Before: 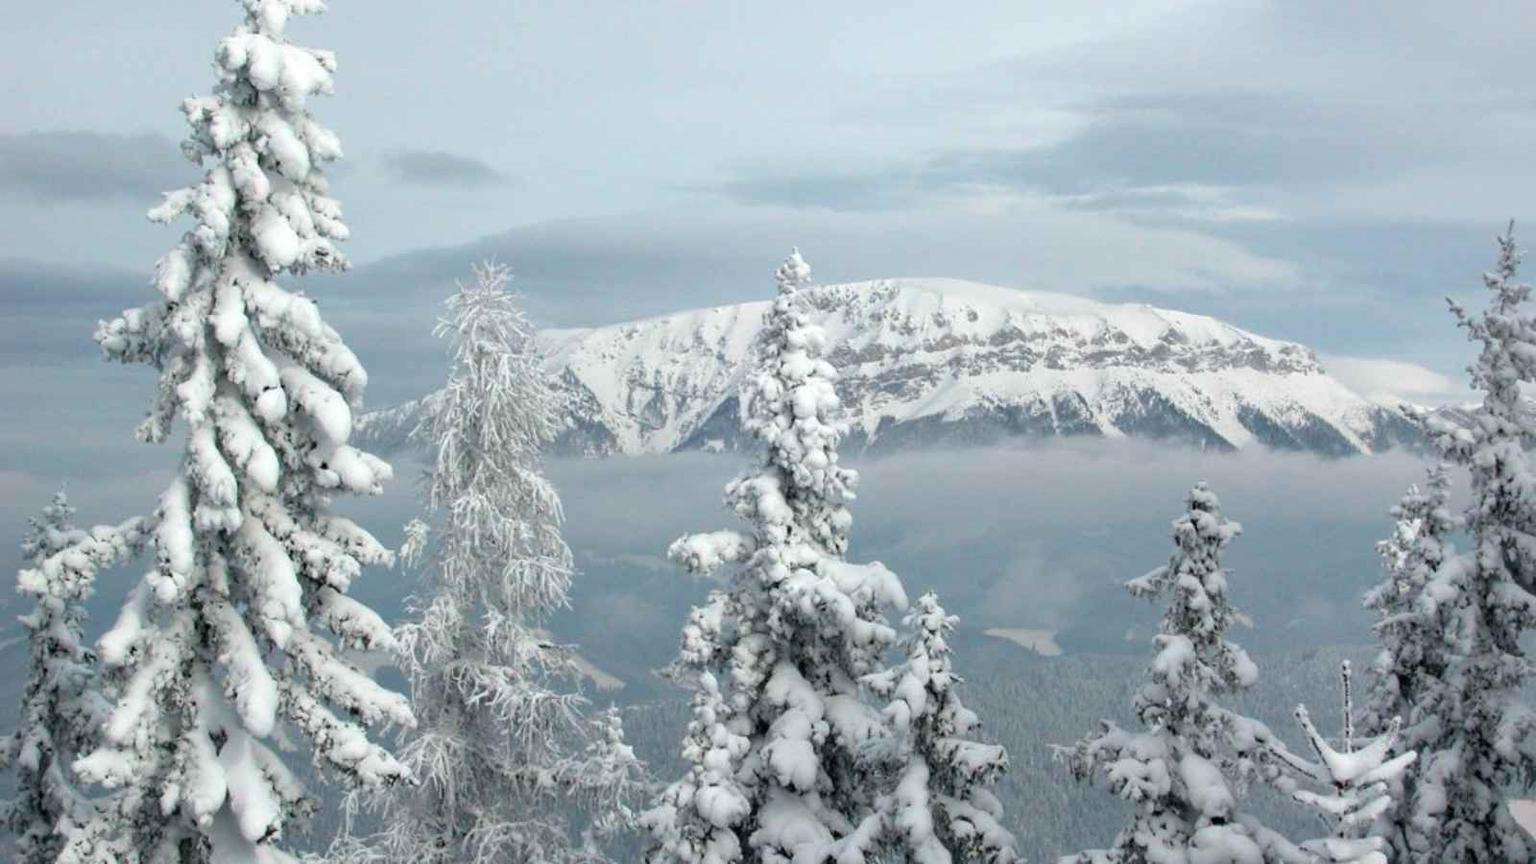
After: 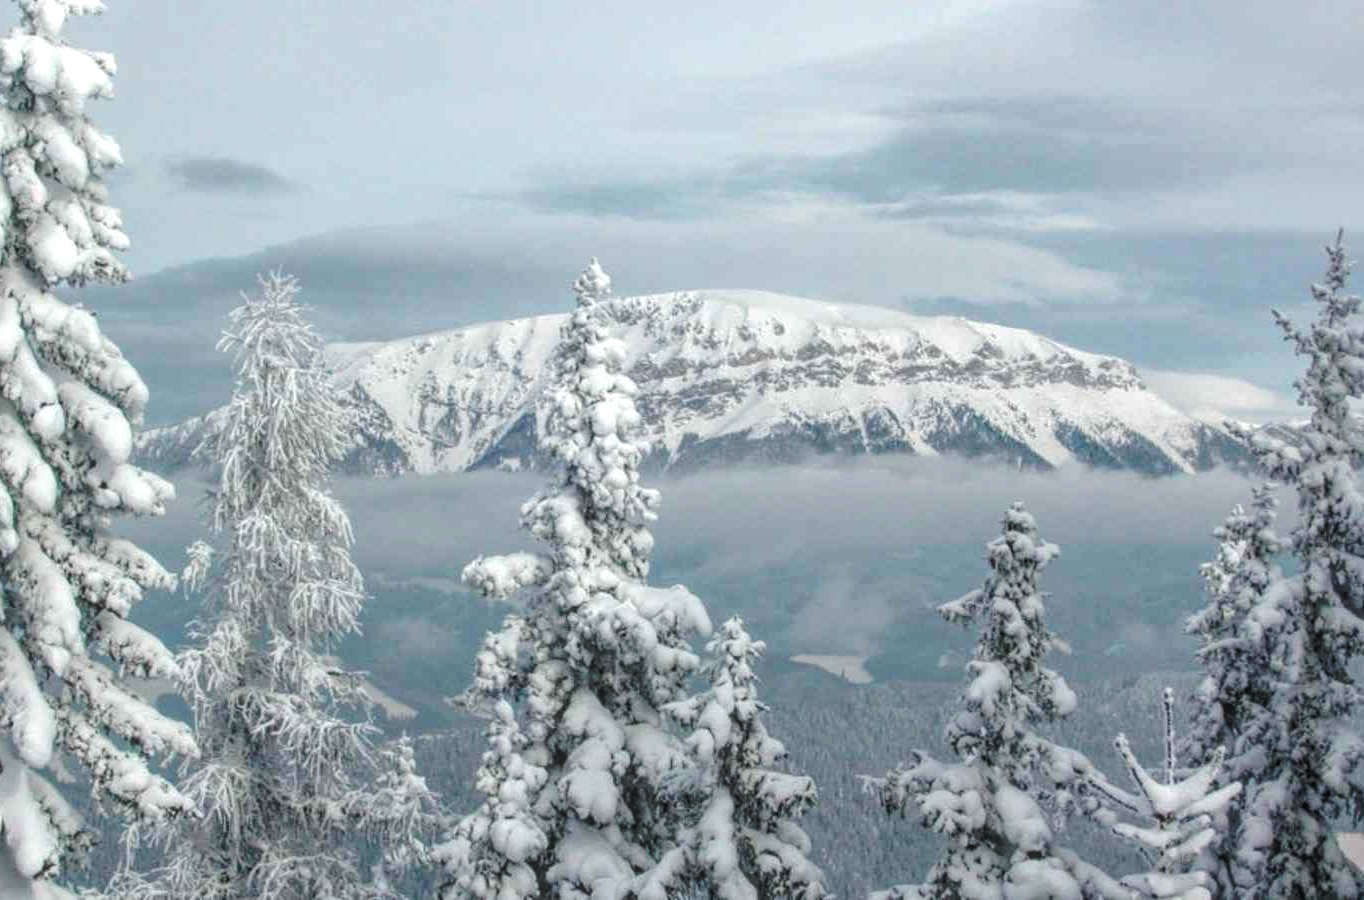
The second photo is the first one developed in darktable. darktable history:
color correction: highlights b* -0.047
crop and rotate: left 14.726%
local contrast: highlights 67%, shadows 32%, detail 166%, midtone range 0.2
base curve: curves: ch0 [(0, 0) (0.073, 0.04) (0.157, 0.139) (0.492, 0.492) (0.758, 0.758) (1, 1)], preserve colors none
